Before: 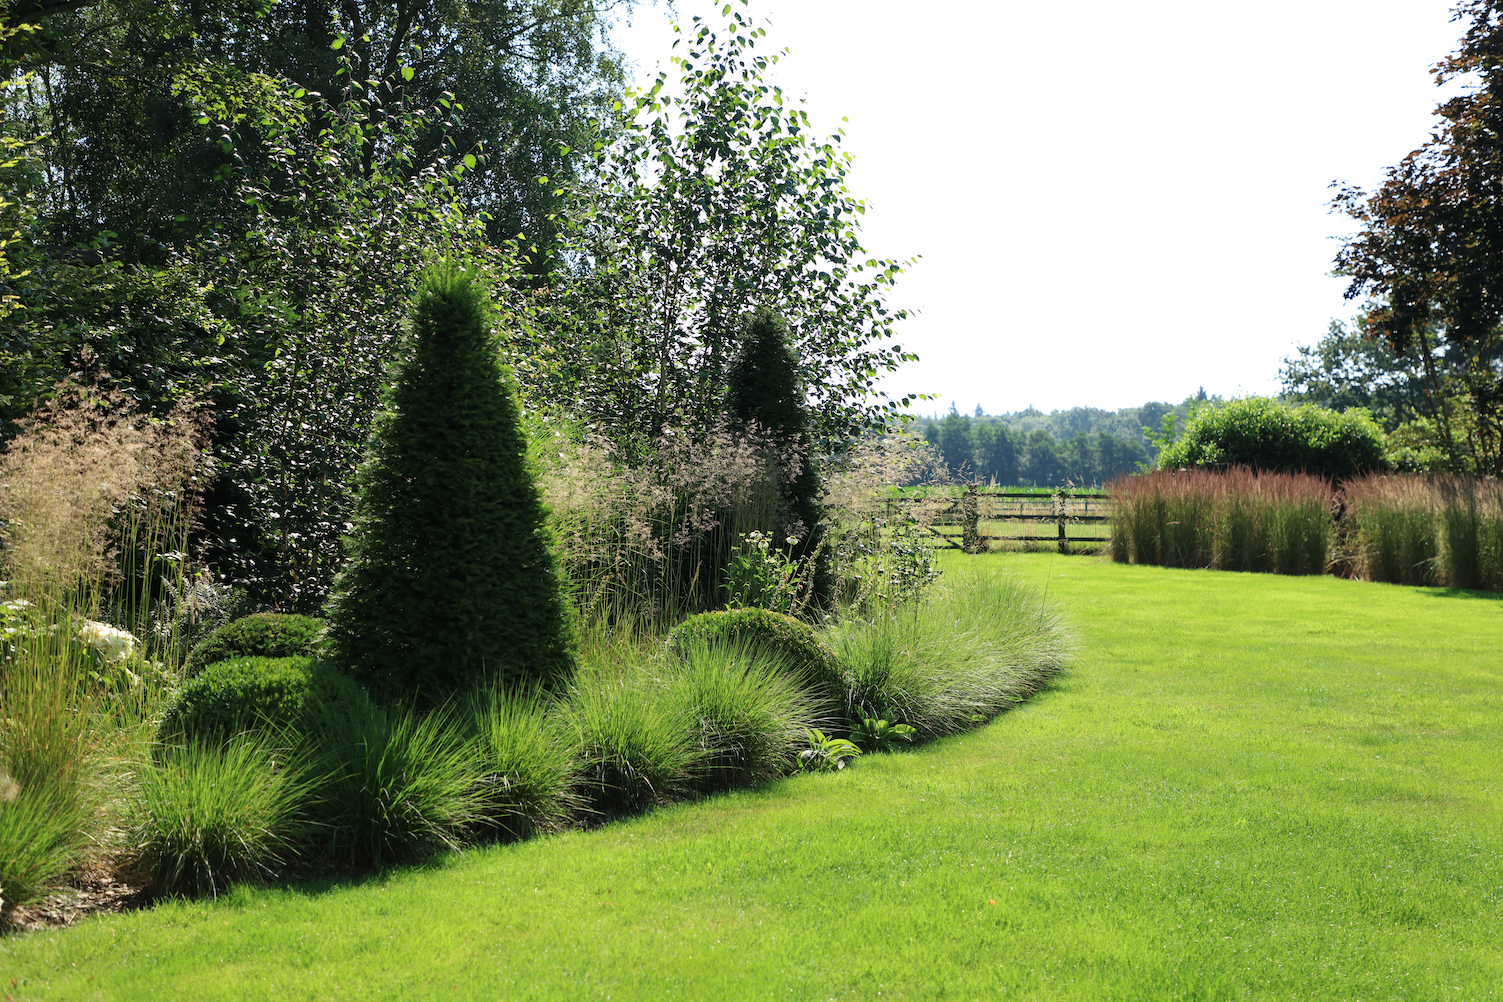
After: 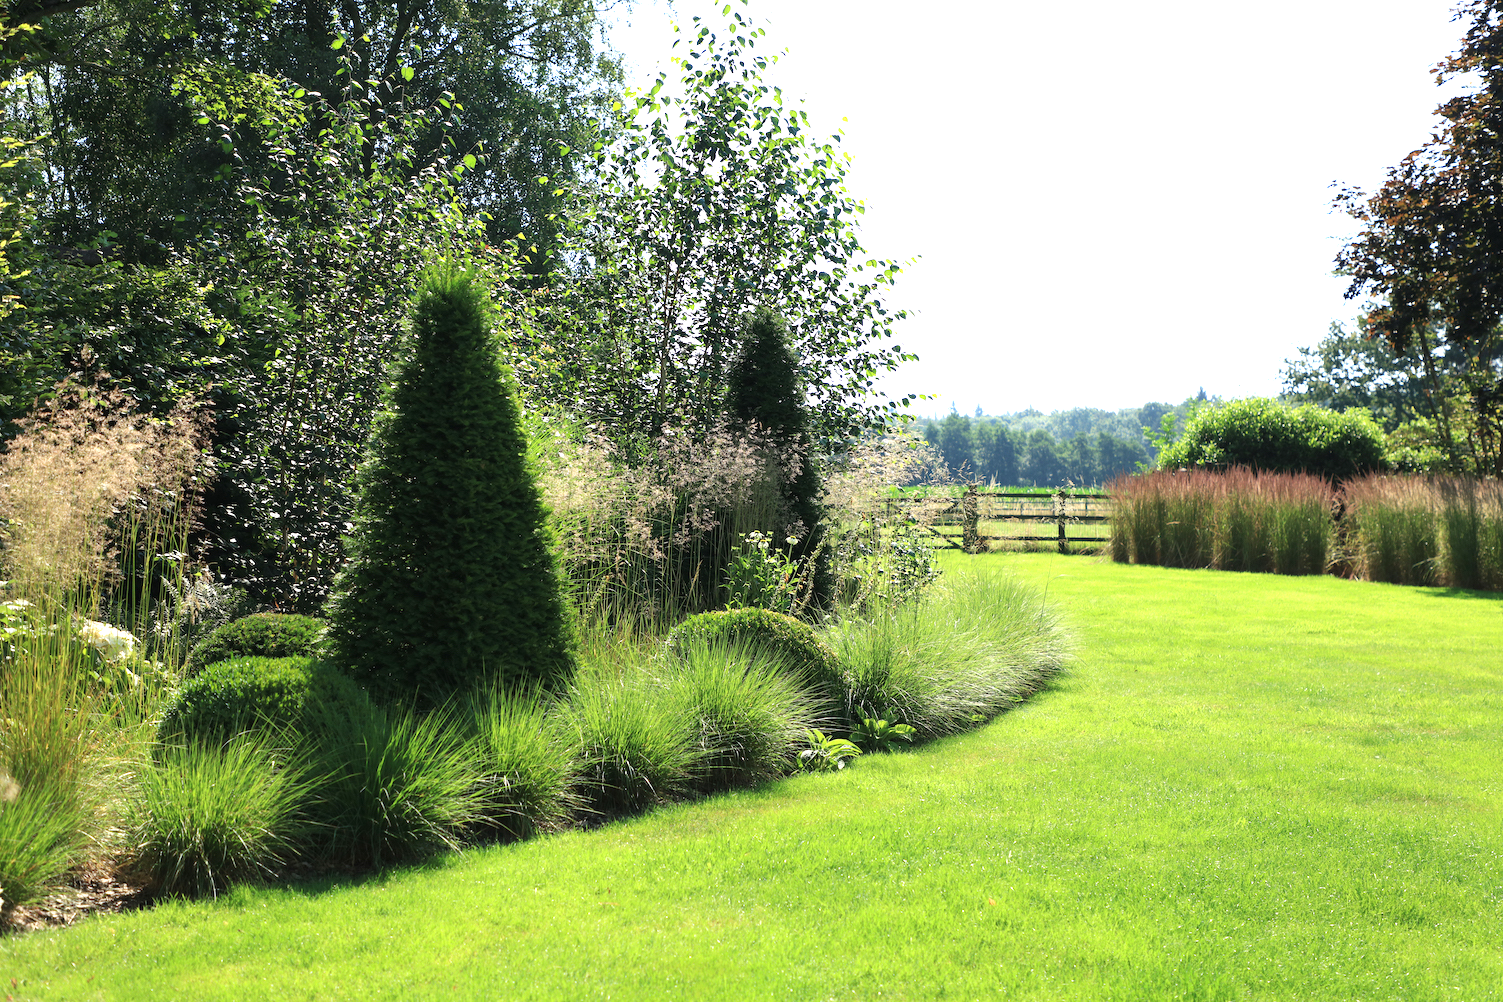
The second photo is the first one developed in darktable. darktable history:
exposure: black level correction 0, exposure 0.595 EV, compensate highlight preservation false
